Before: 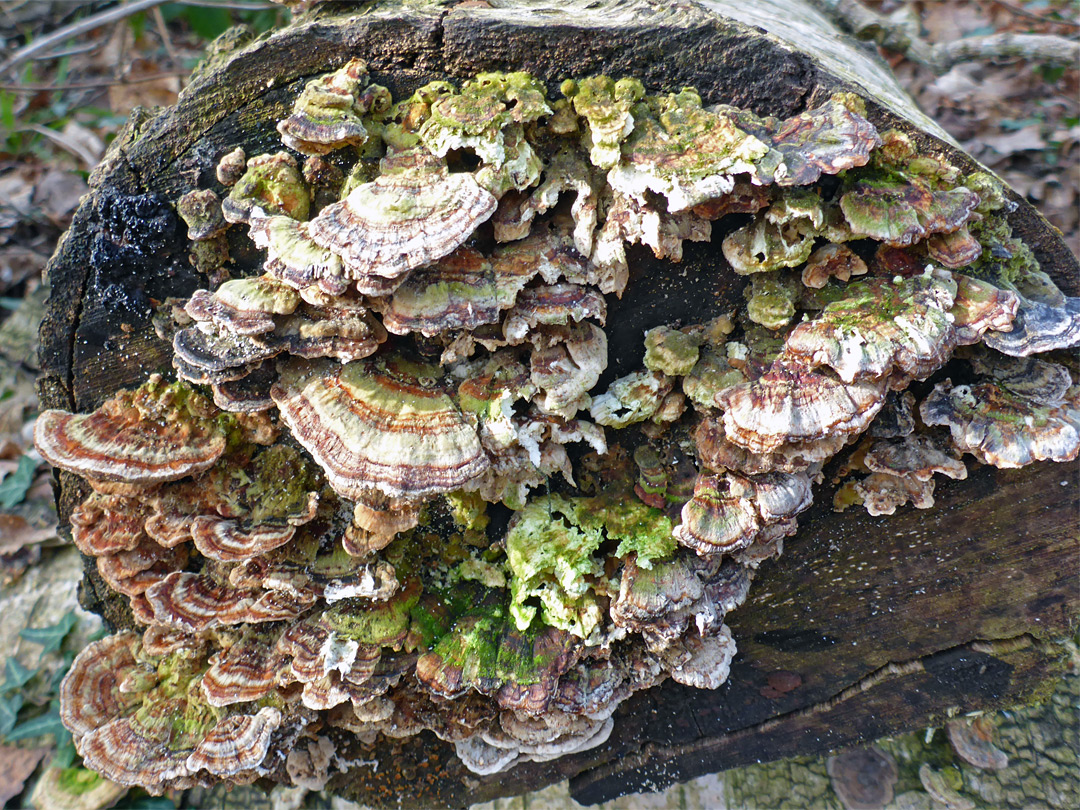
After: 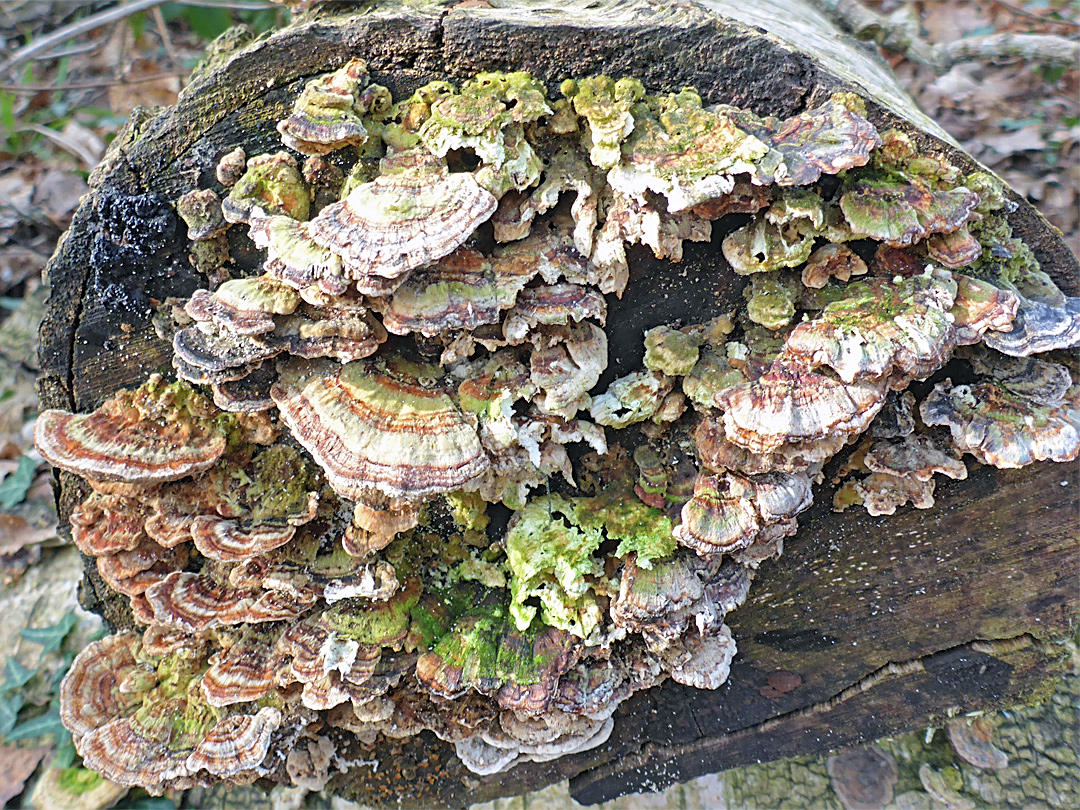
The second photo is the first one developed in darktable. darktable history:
contrast brightness saturation: brightness 0.15
sharpen: on, module defaults
